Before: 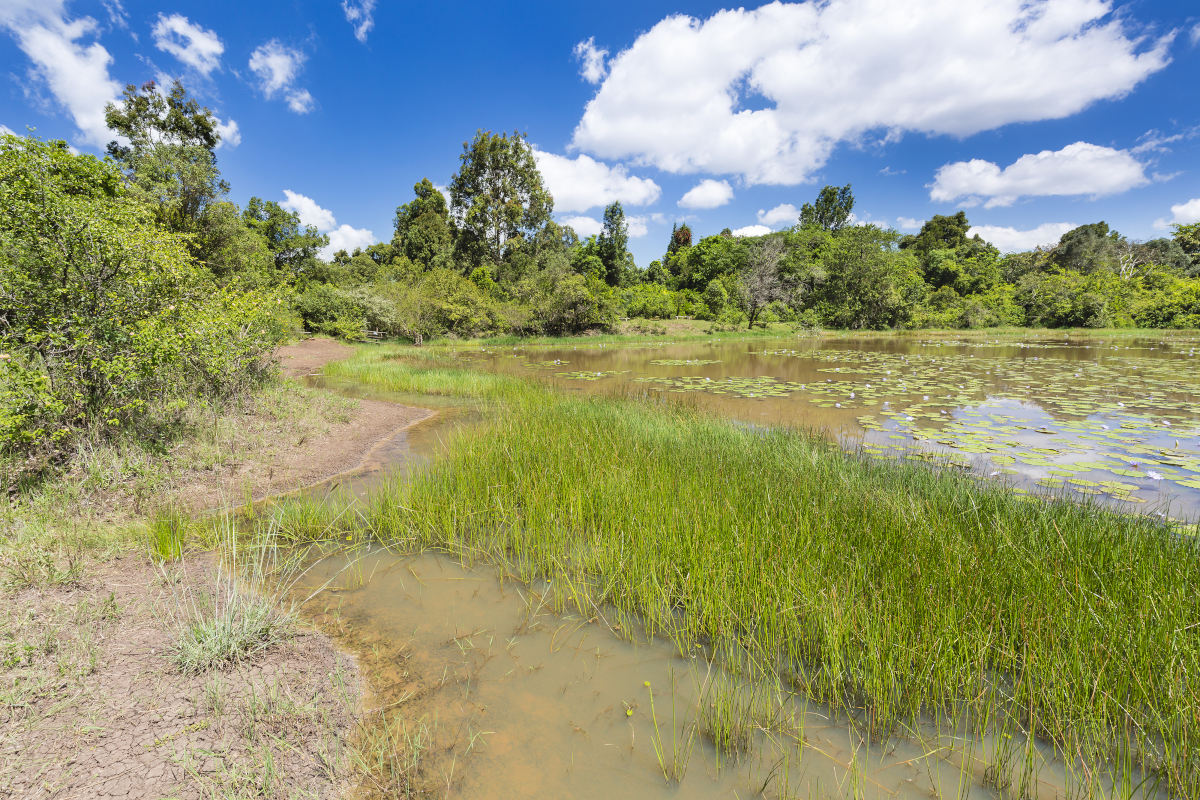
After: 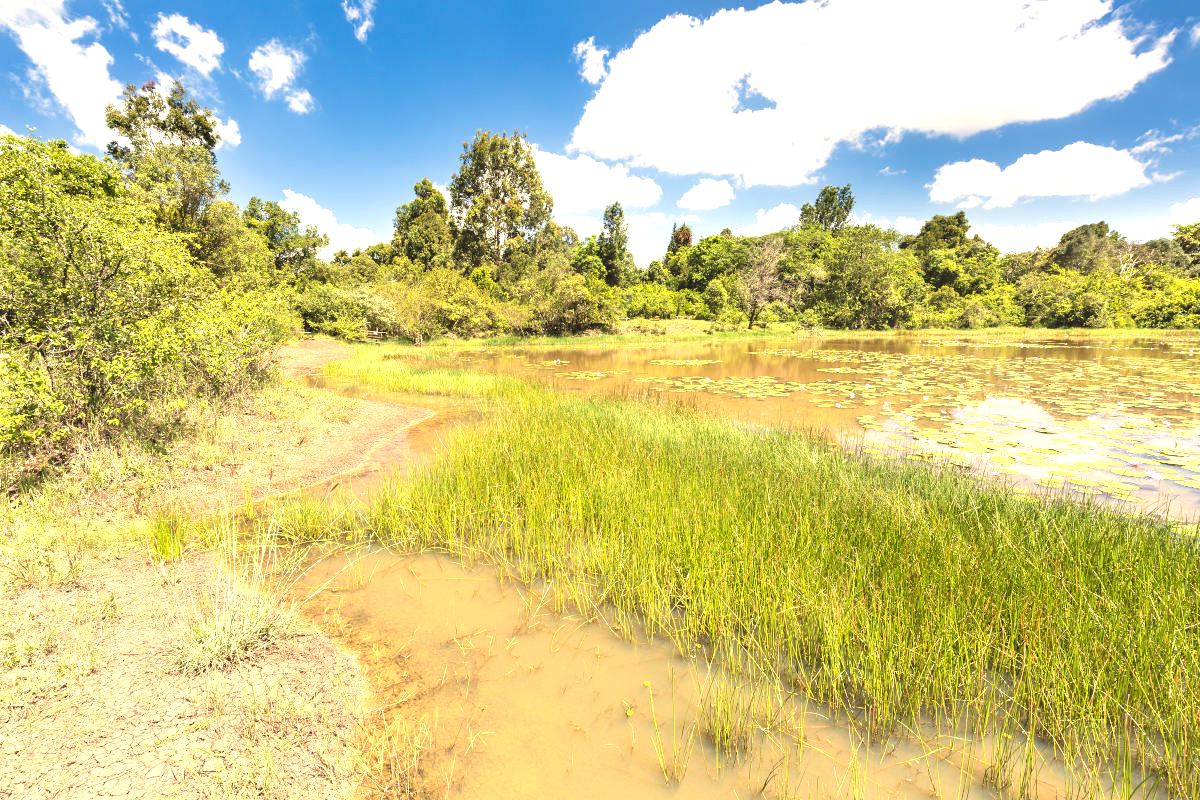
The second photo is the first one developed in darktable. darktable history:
white balance: red 1.123, blue 0.83
exposure: black level correction 0, exposure 1 EV, compensate highlight preservation false
